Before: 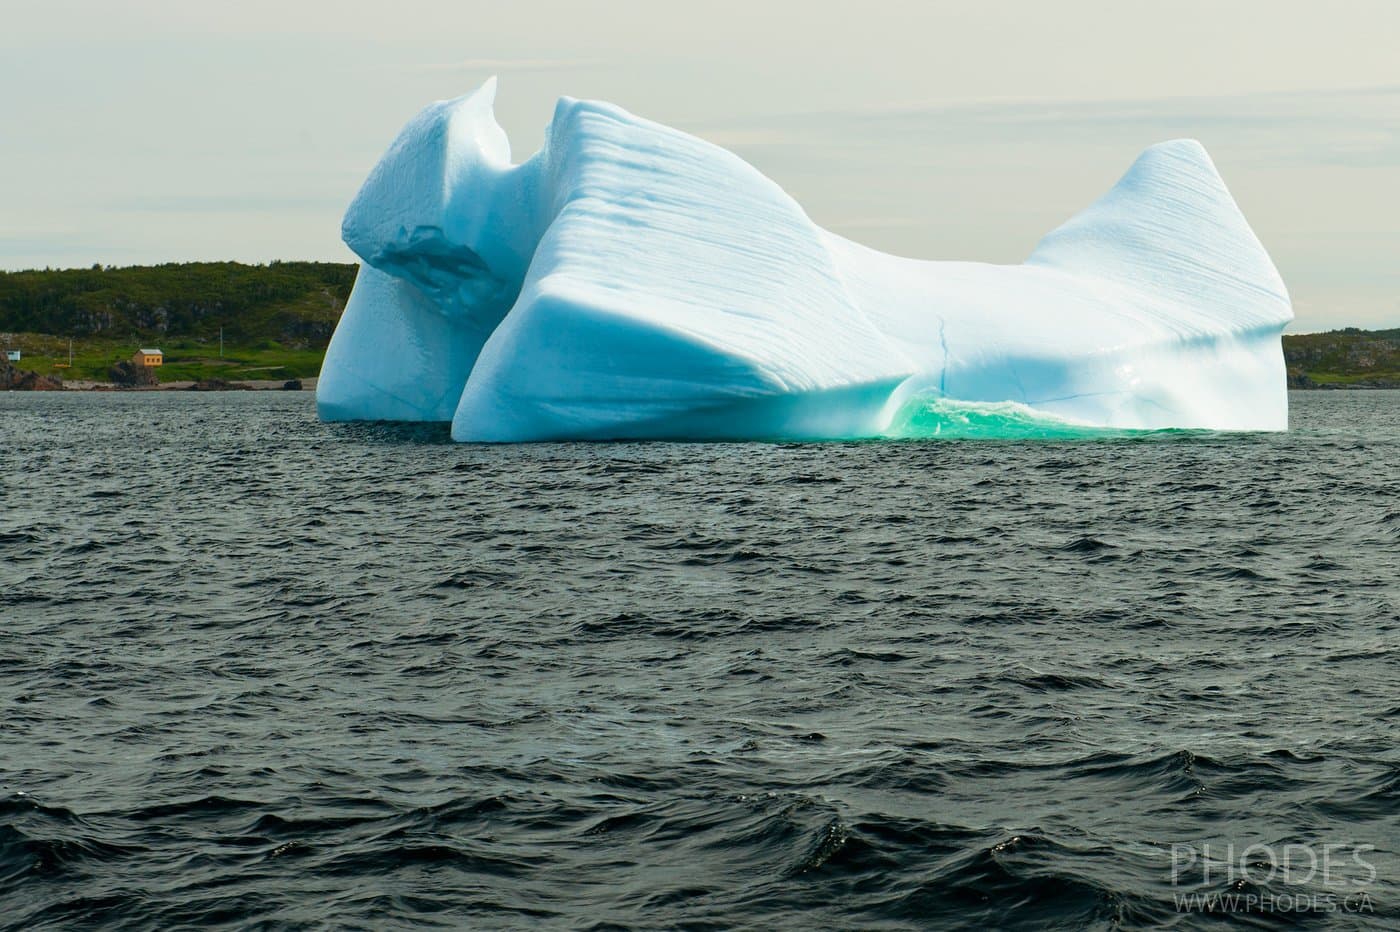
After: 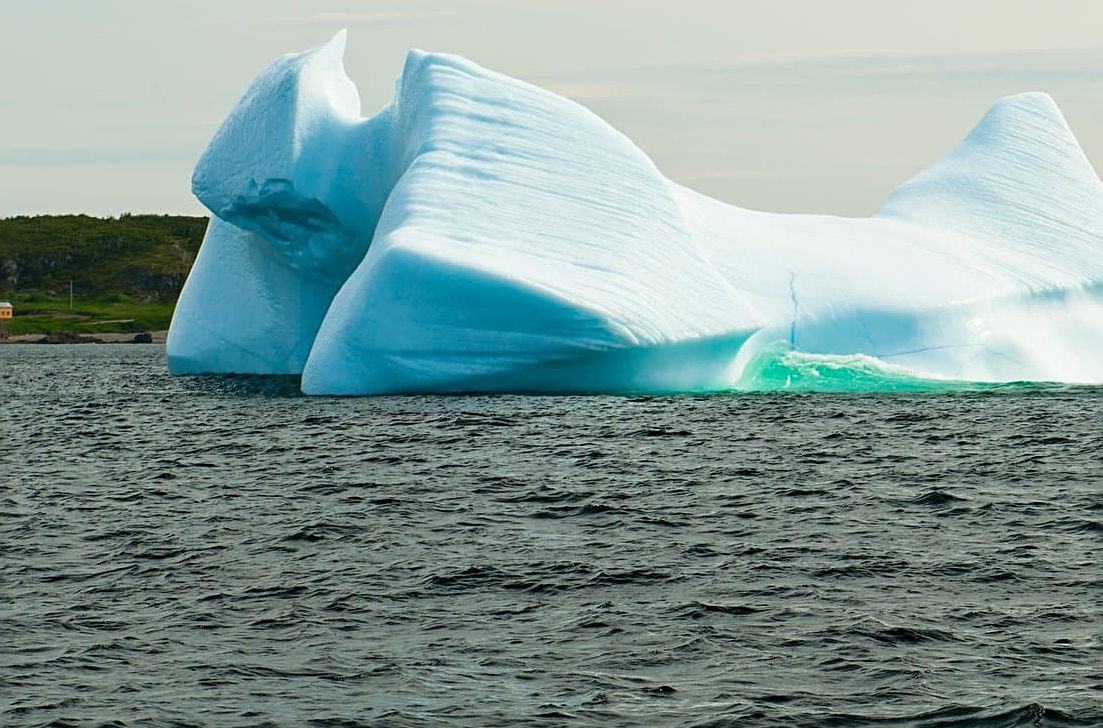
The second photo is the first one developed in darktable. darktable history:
sharpen: radius 2.529, amount 0.323
crop and rotate: left 10.77%, top 5.1%, right 10.41%, bottom 16.76%
